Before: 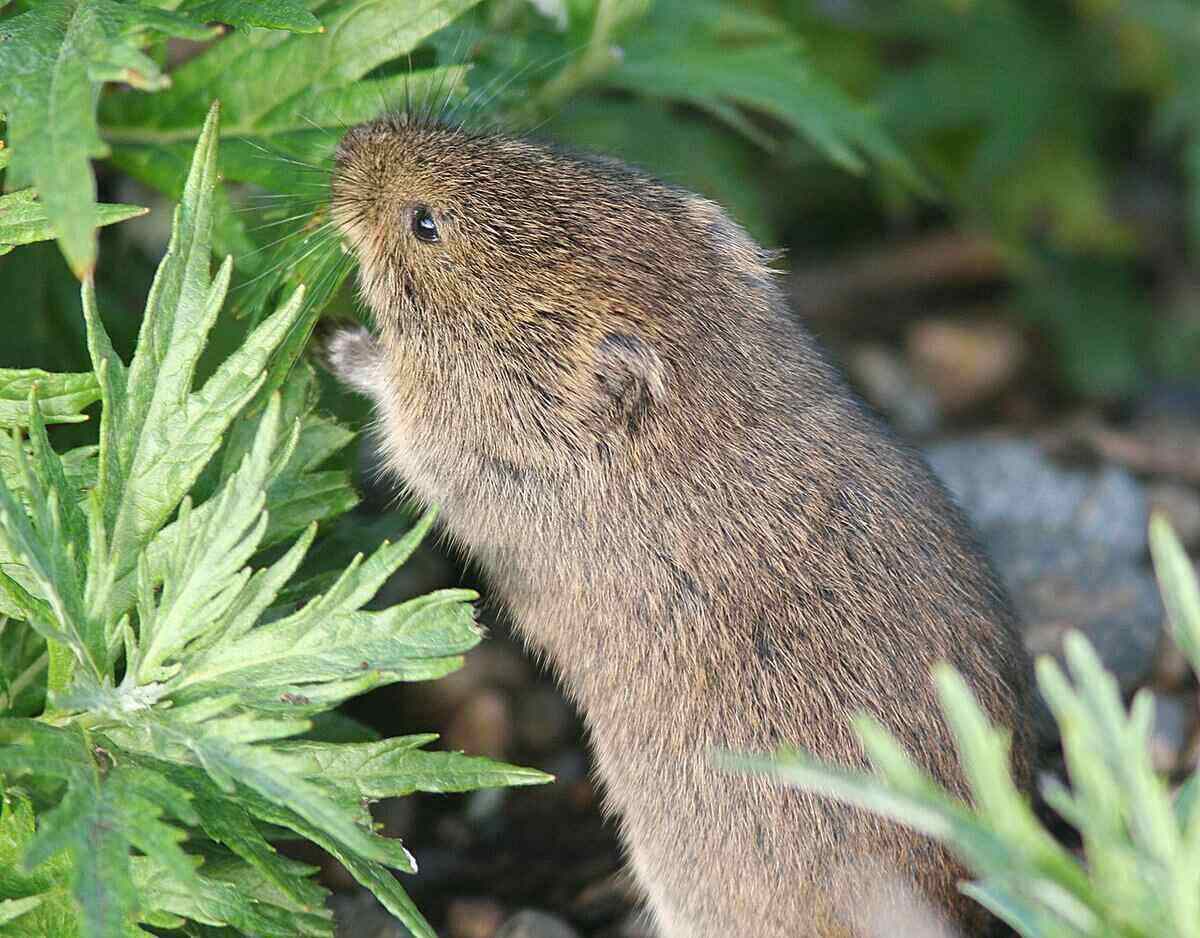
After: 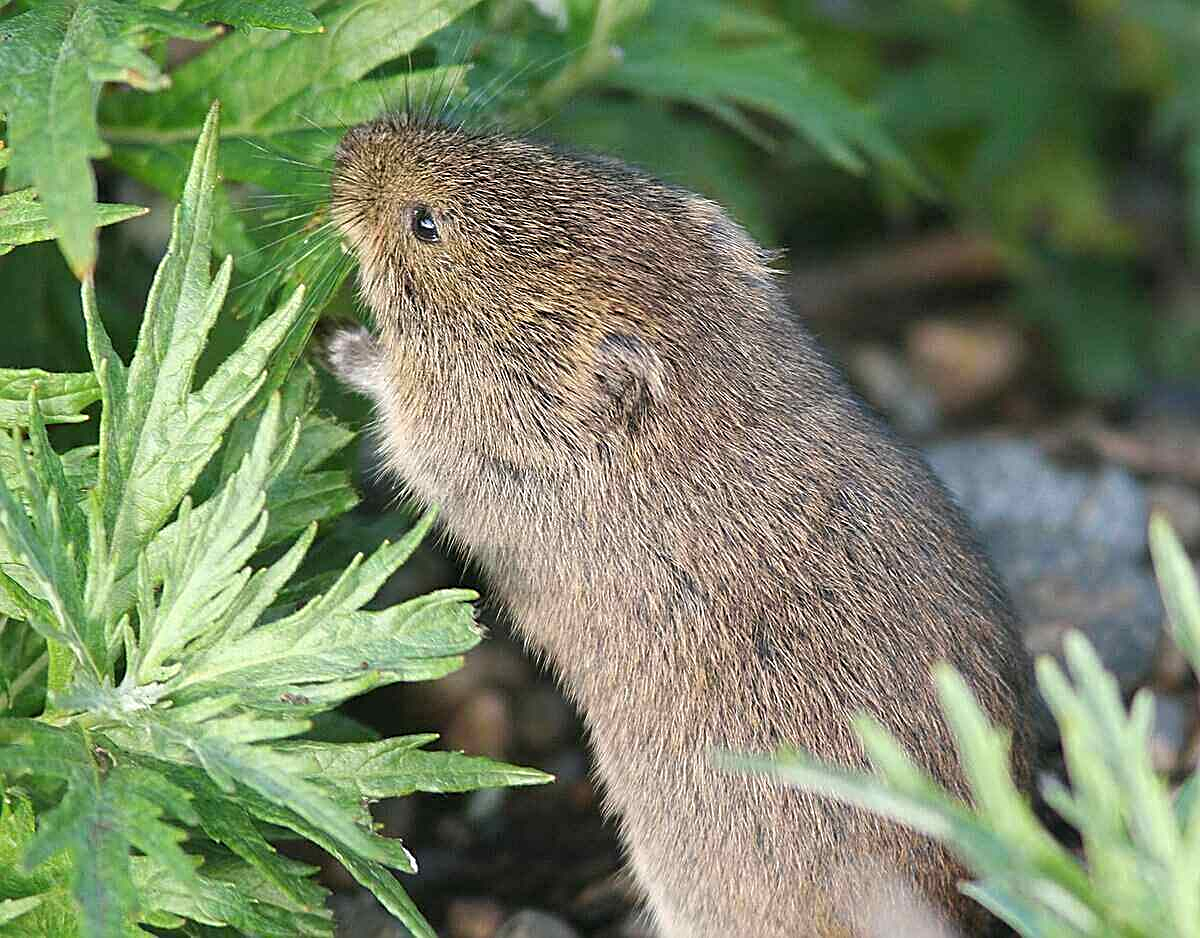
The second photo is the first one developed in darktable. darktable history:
levels: mode automatic, black 0.023%, white 99.97%, levels [0.062, 0.494, 0.925]
sharpen: on, module defaults
